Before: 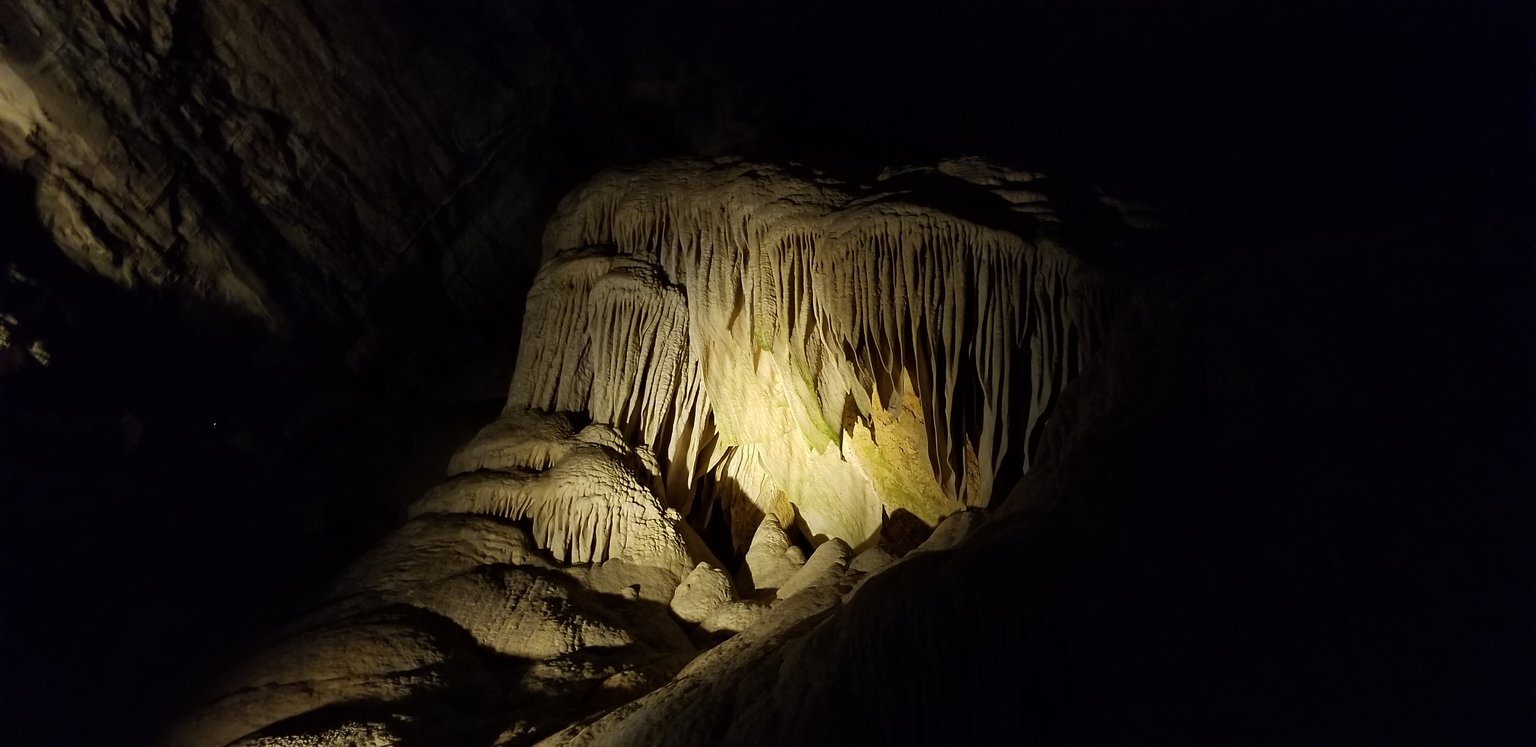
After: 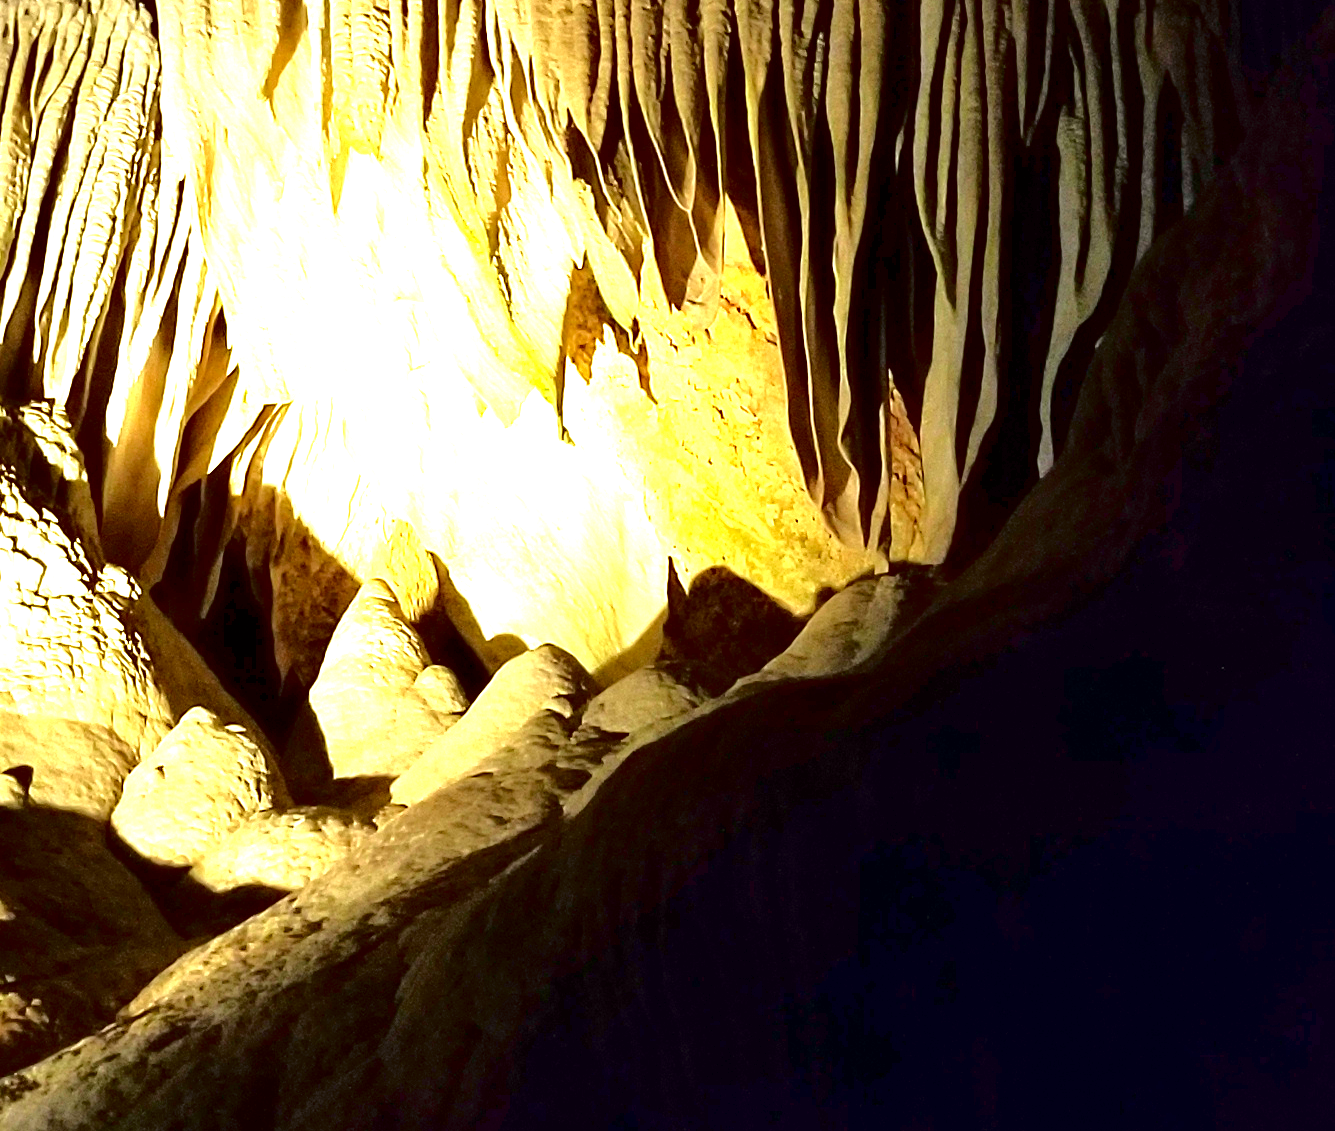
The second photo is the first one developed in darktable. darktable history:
crop: left 40.878%, top 39.176%, right 25.993%, bottom 3.081%
exposure: black level correction 0.001, exposure 2.607 EV, compensate exposure bias true, compensate highlight preservation false
tone curve: curves: ch0 [(0, 0) (0.181, 0.087) (0.498, 0.485) (0.78, 0.742) (0.993, 0.954)]; ch1 [(0, 0) (0.311, 0.149) (0.395, 0.349) (0.488, 0.477) (0.612, 0.641) (1, 1)]; ch2 [(0, 0) (0.5, 0.5) (0.638, 0.667) (1, 1)], color space Lab, independent channels, preserve colors none
